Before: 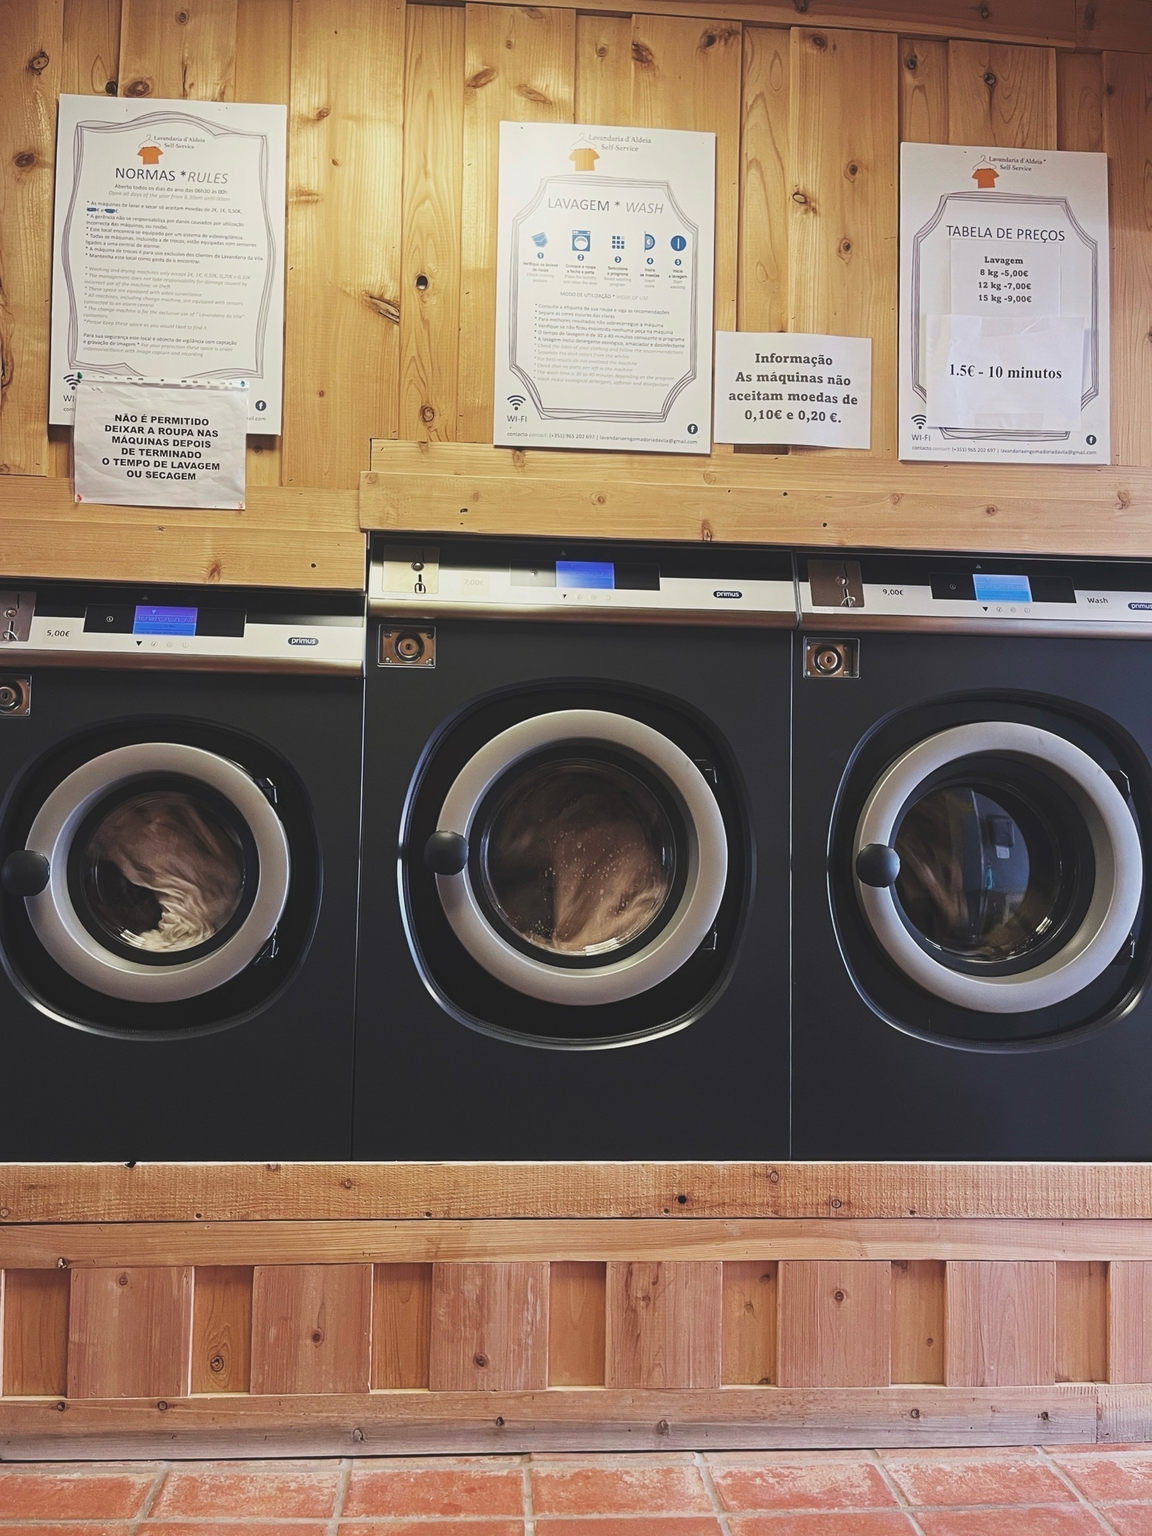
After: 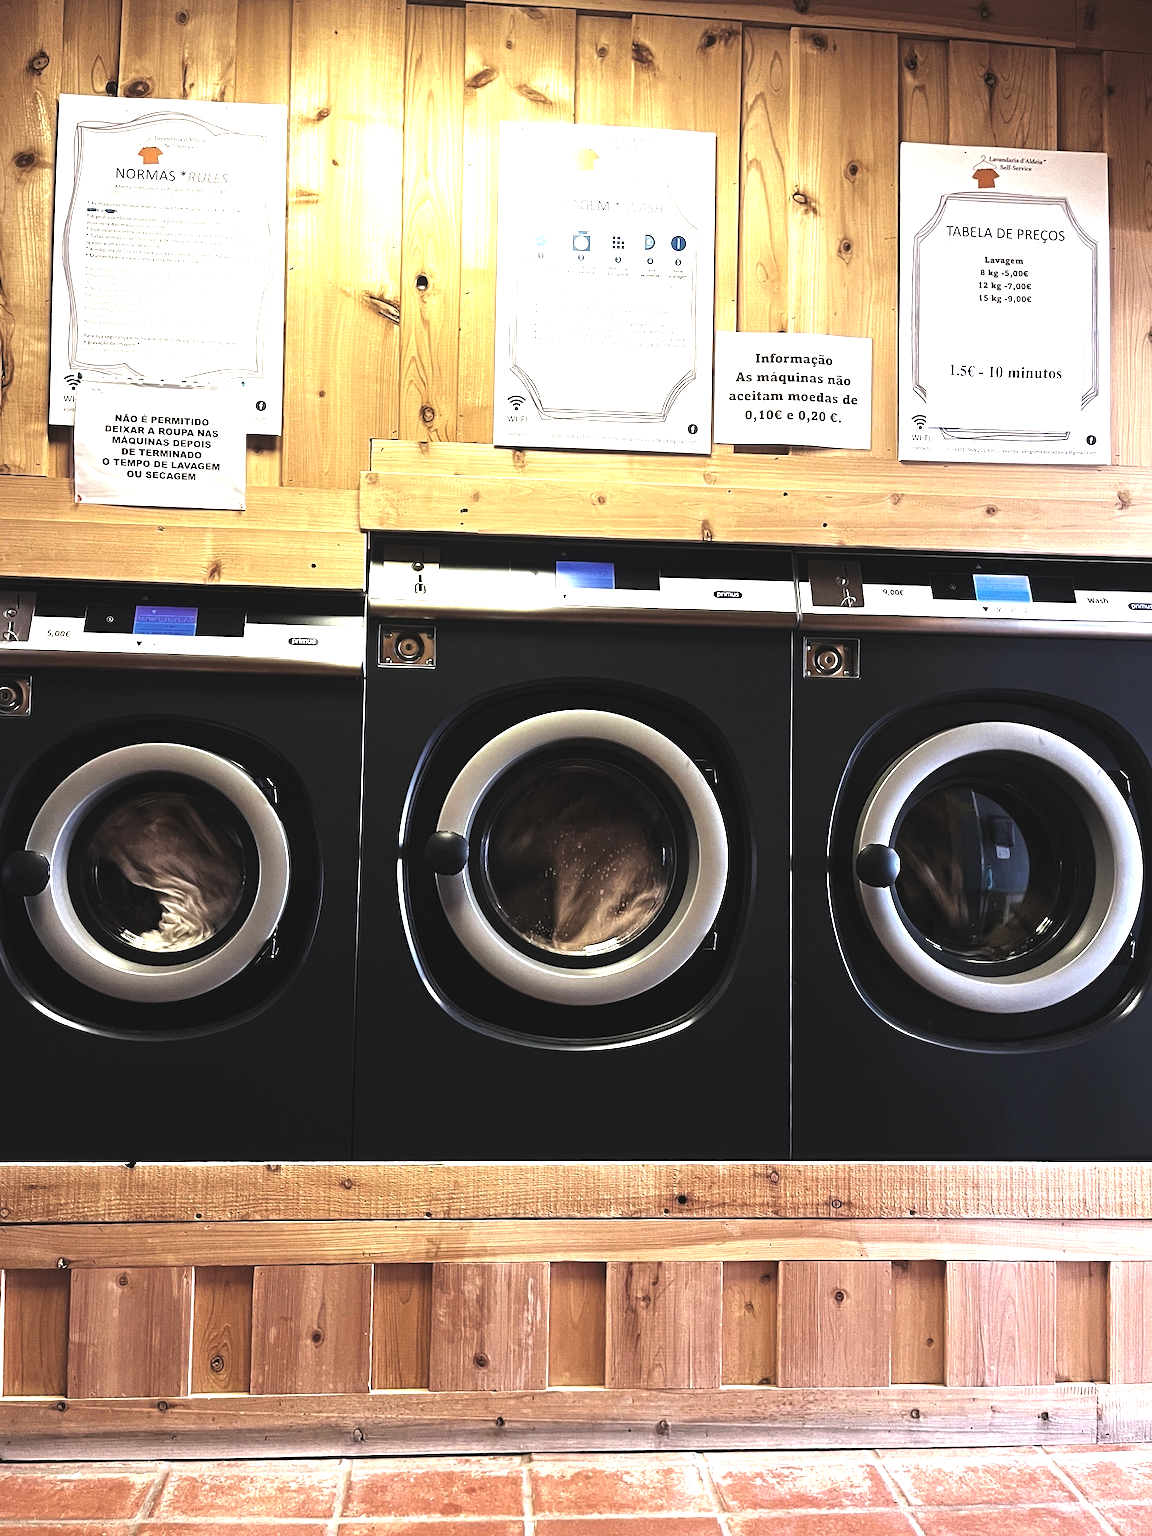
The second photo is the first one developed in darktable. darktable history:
exposure: black level correction 0, exposure 1.2 EV, compensate exposure bias true, compensate highlight preservation false
levels: white 90.72%, levels [0, 0.618, 1]
